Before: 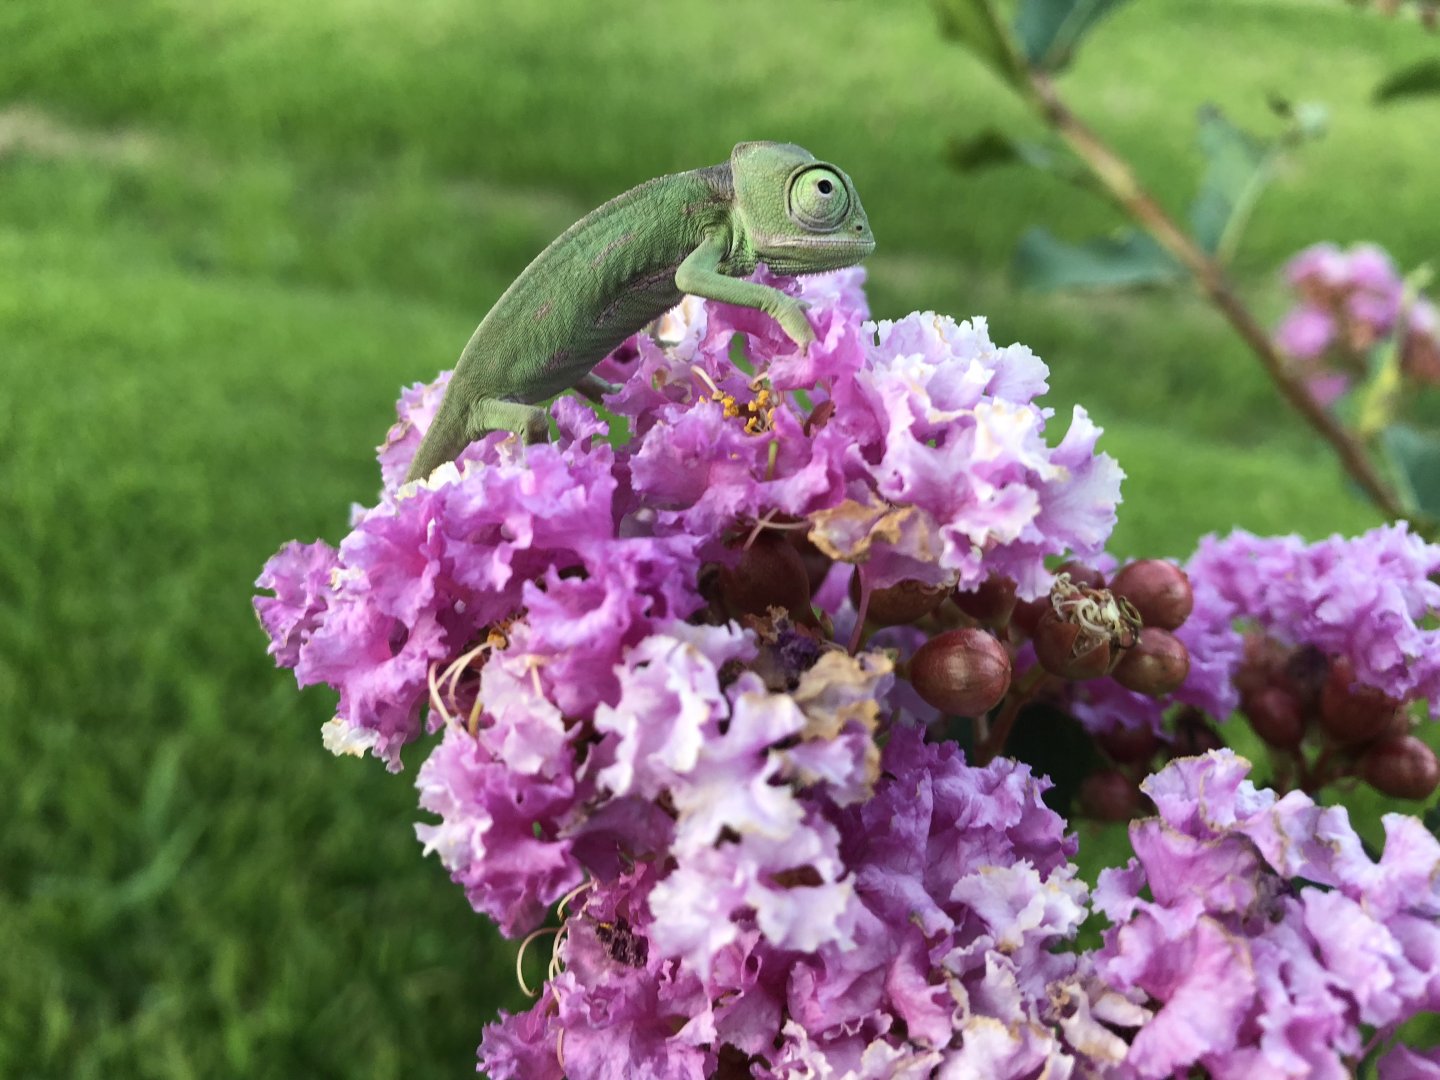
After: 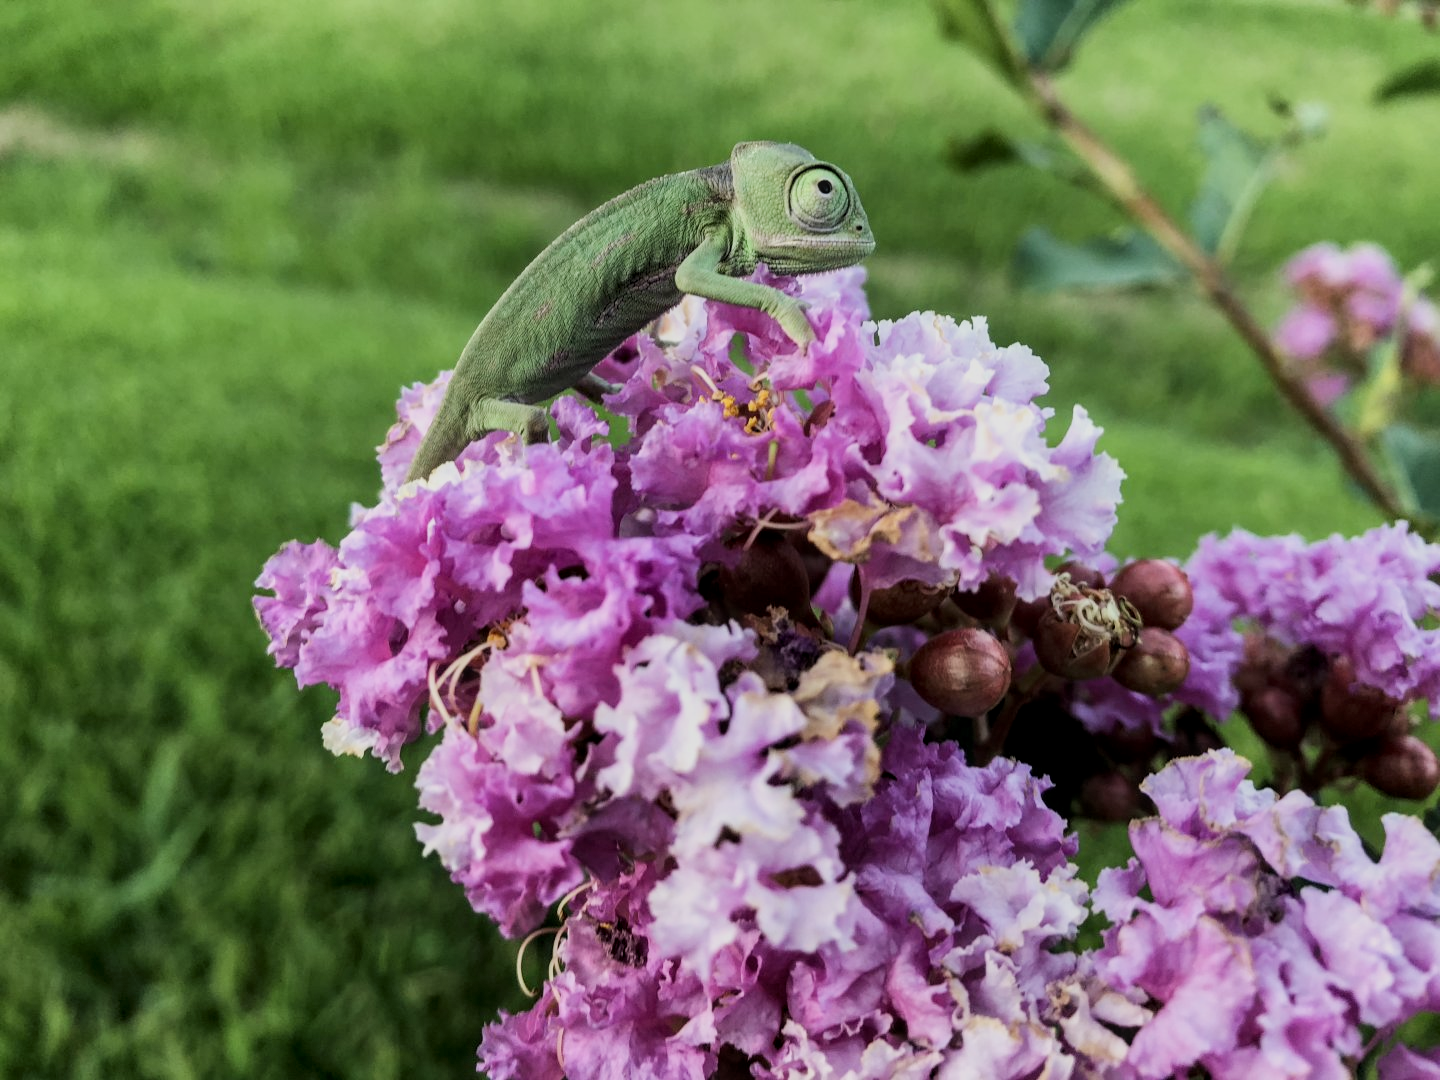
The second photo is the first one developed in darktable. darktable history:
local contrast: on, module defaults
filmic rgb: black relative exposure -7.65 EV, white relative exposure 4.56 EV, hardness 3.61, contrast 1.105
